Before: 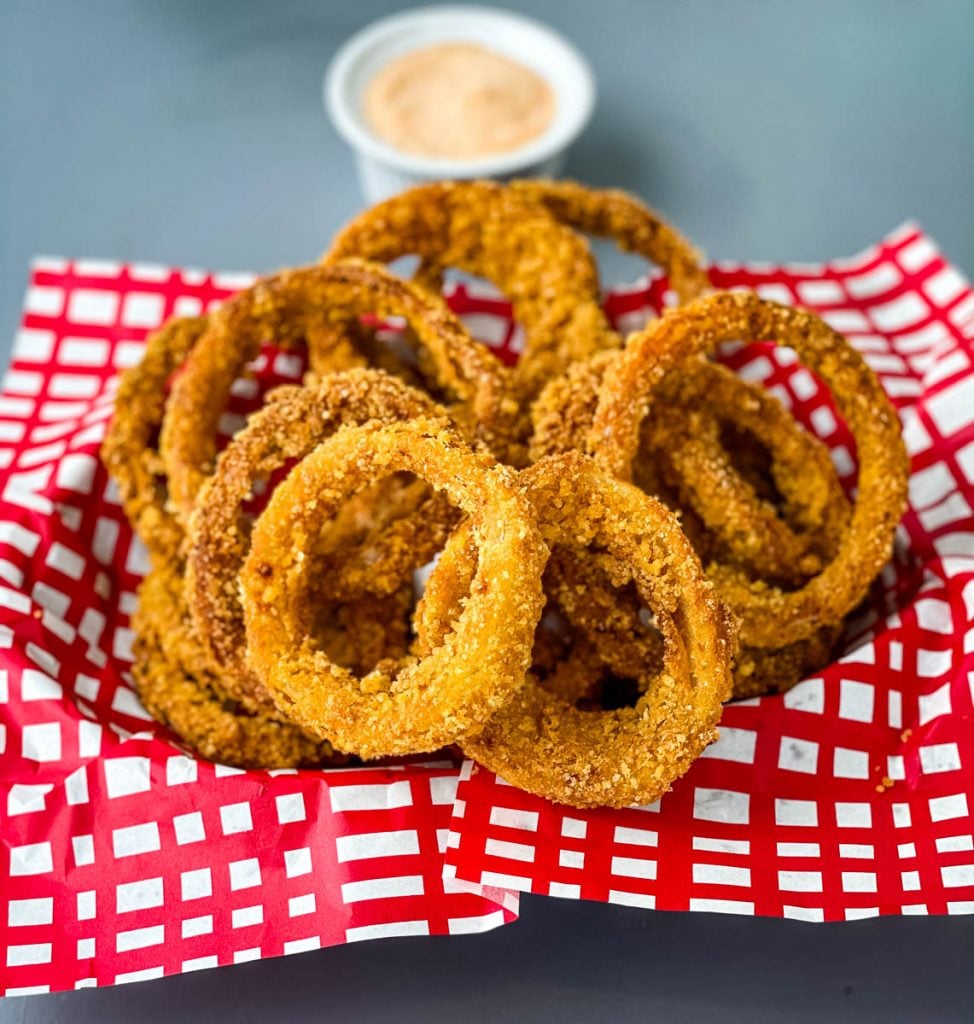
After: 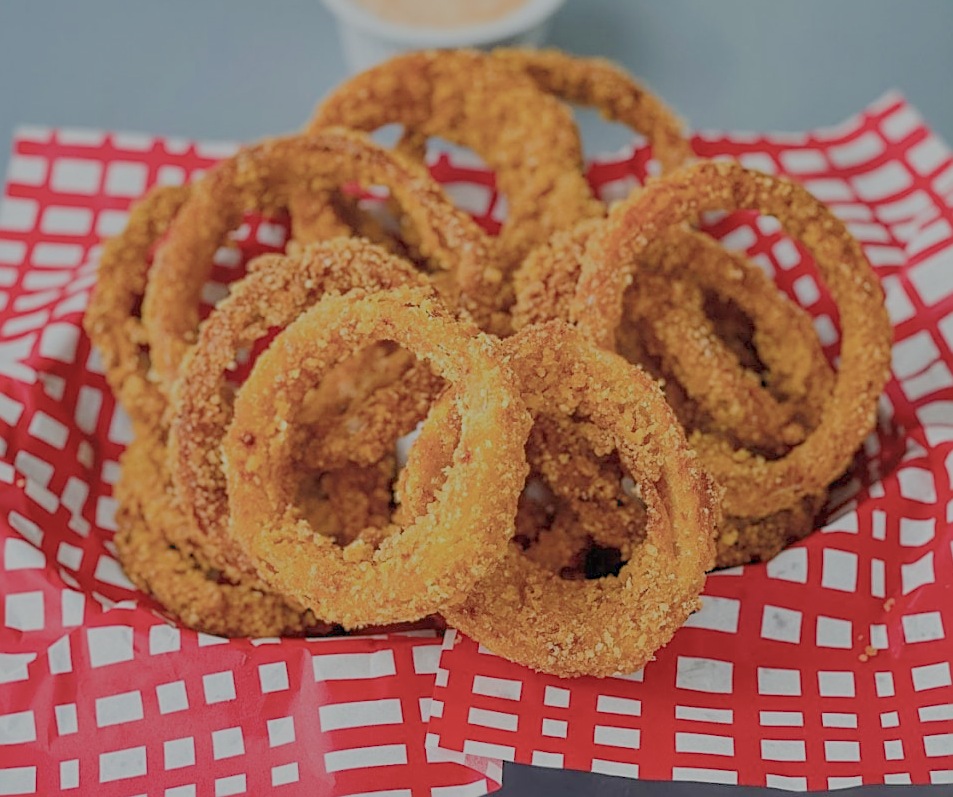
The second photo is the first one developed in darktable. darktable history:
exposure: black level correction 0, exposure 0.397 EV, compensate highlight preservation false
filmic rgb: black relative exposure -15.98 EV, white relative exposure 7.97 EV, hardness 4.13, latitude 49.47%, contrast 0.516
crop and rotate: left 1.814%, top 12.88%, right 0.286%, bottom 9.255%
sharpen: on, module defaults
